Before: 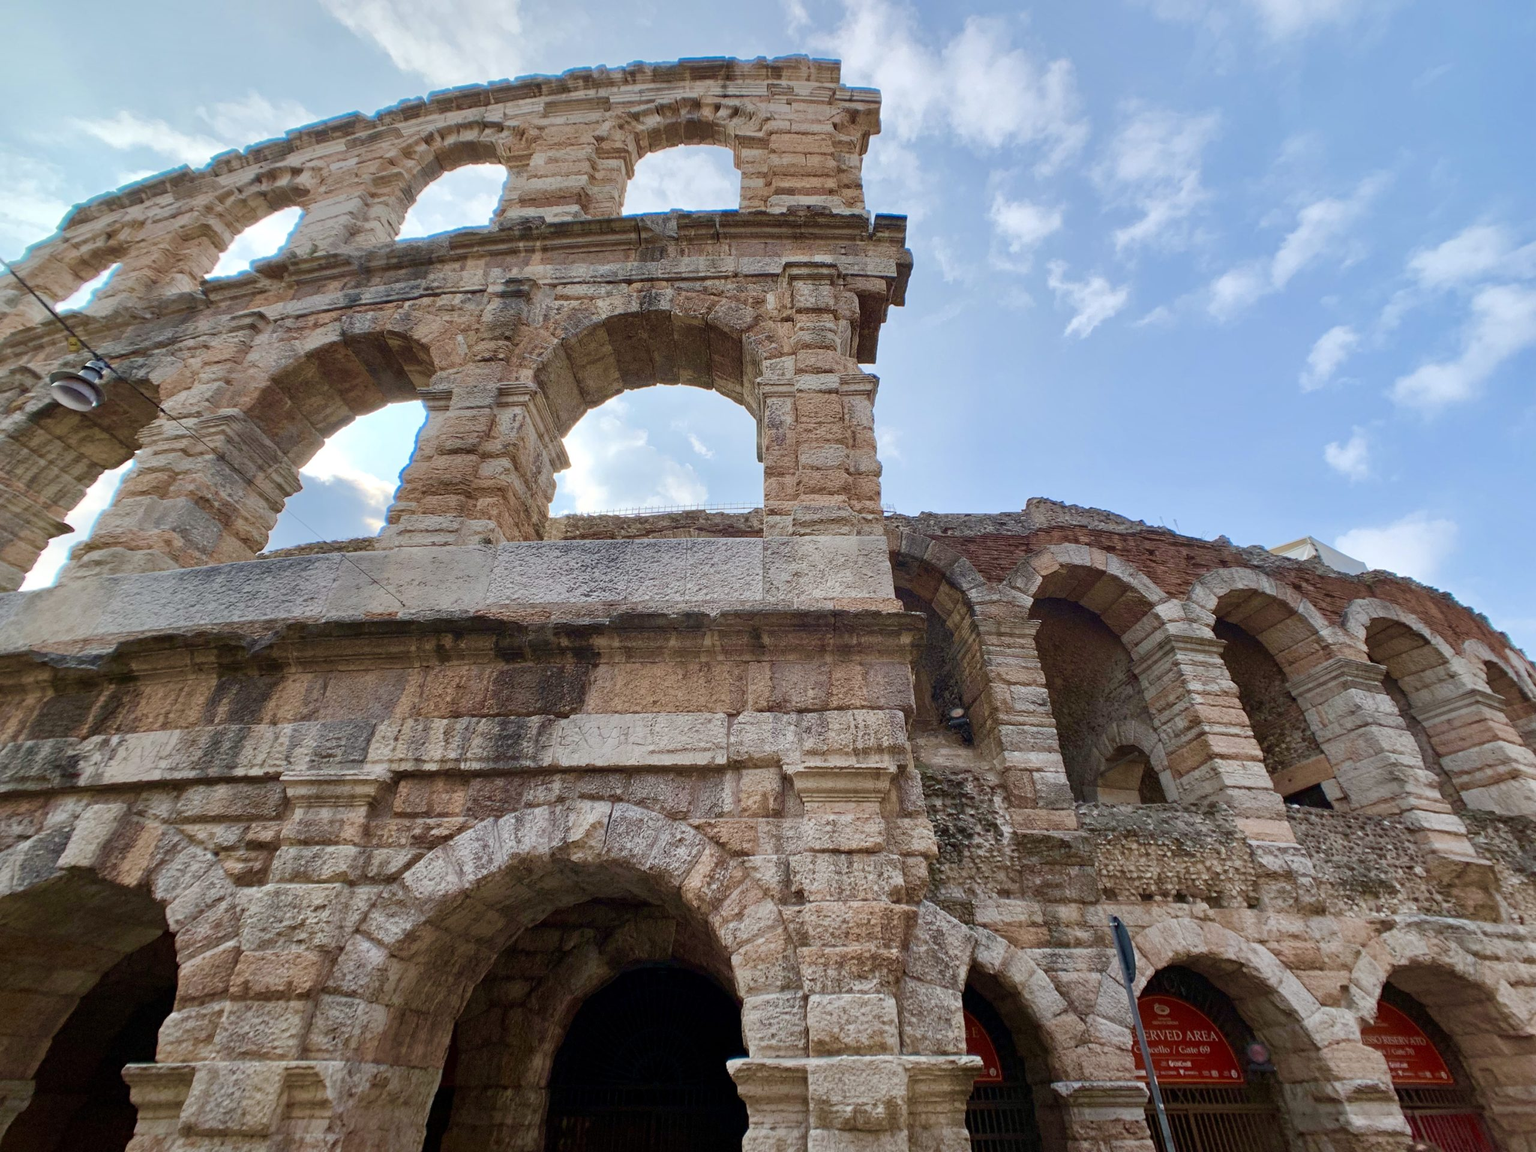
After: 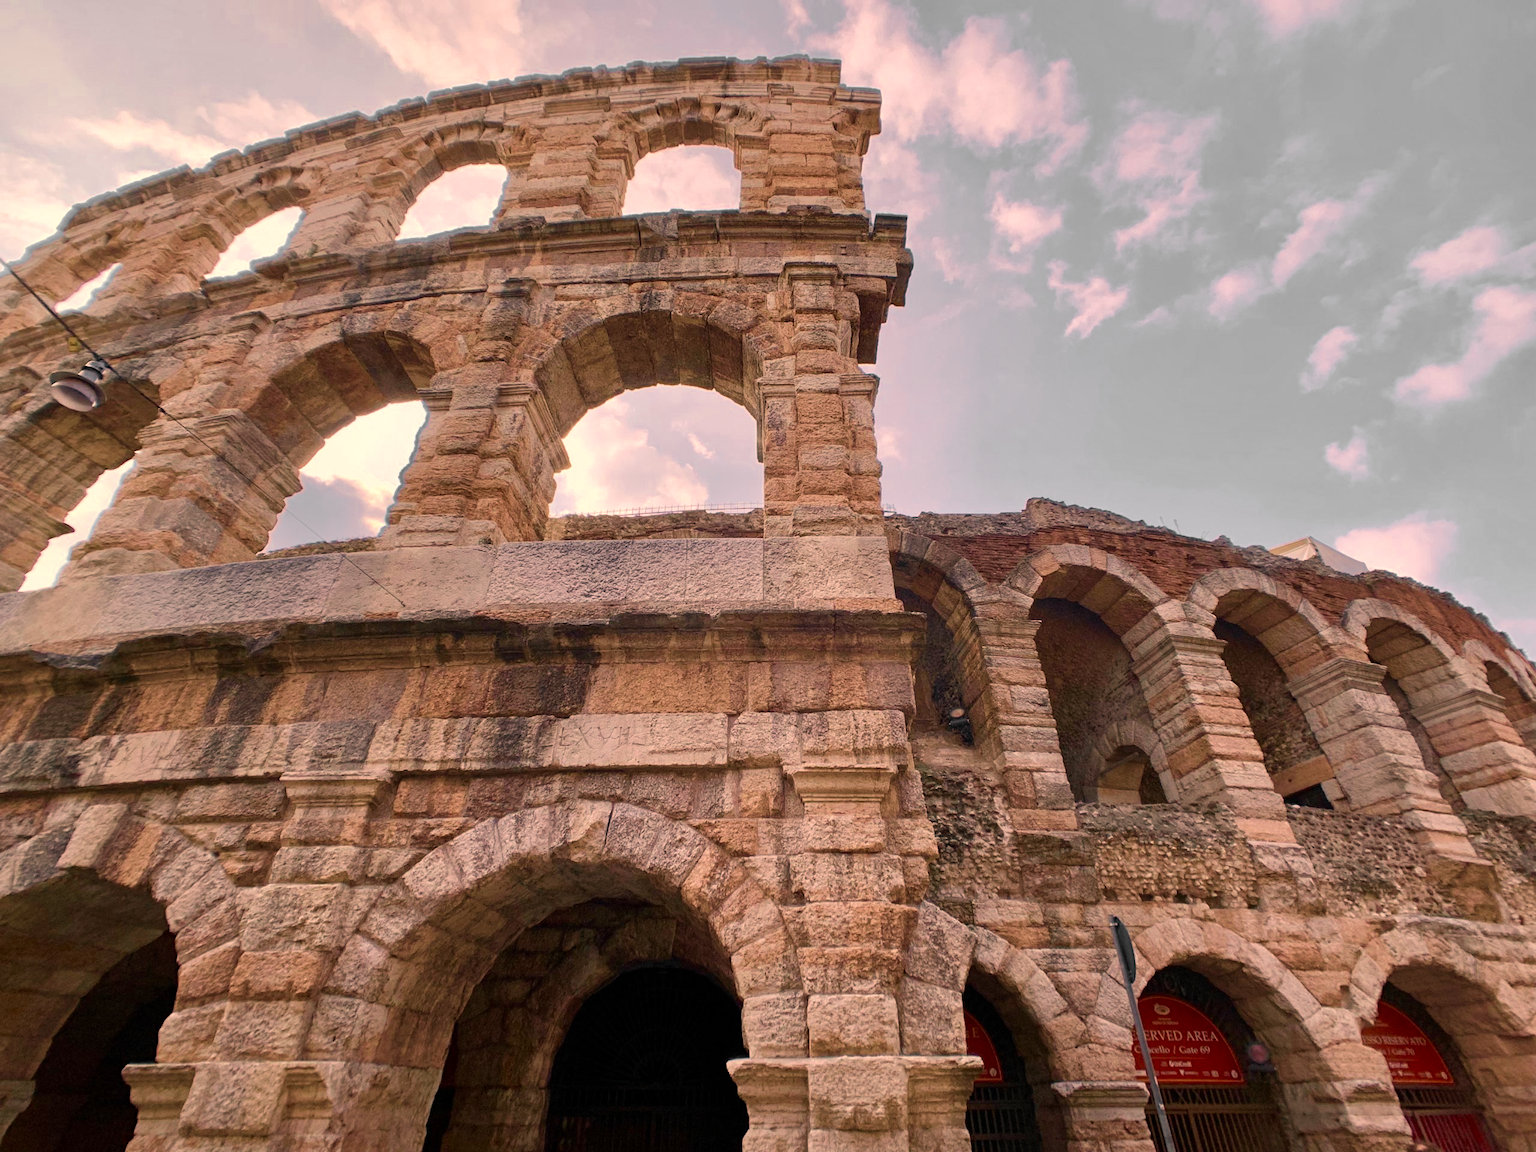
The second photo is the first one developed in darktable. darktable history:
color correction: highlights a* 21.86, highlights b* 22.31
color zones: curves: ch0 [(0, 0.447) (0.184, 0.543) (0.323, 0.476) (0.429, 0.445) (0.571, 0.443) (0.714, 0.451) (0.857, 0.452) (1, 0.447)]; ch1 [(0, 0.464) (0.176, 0.46) (0.287, 0.177) (0.429, 0.002) (0.571, 0) (0.714, 0) (0.857, 0) (1, 0.464)]
